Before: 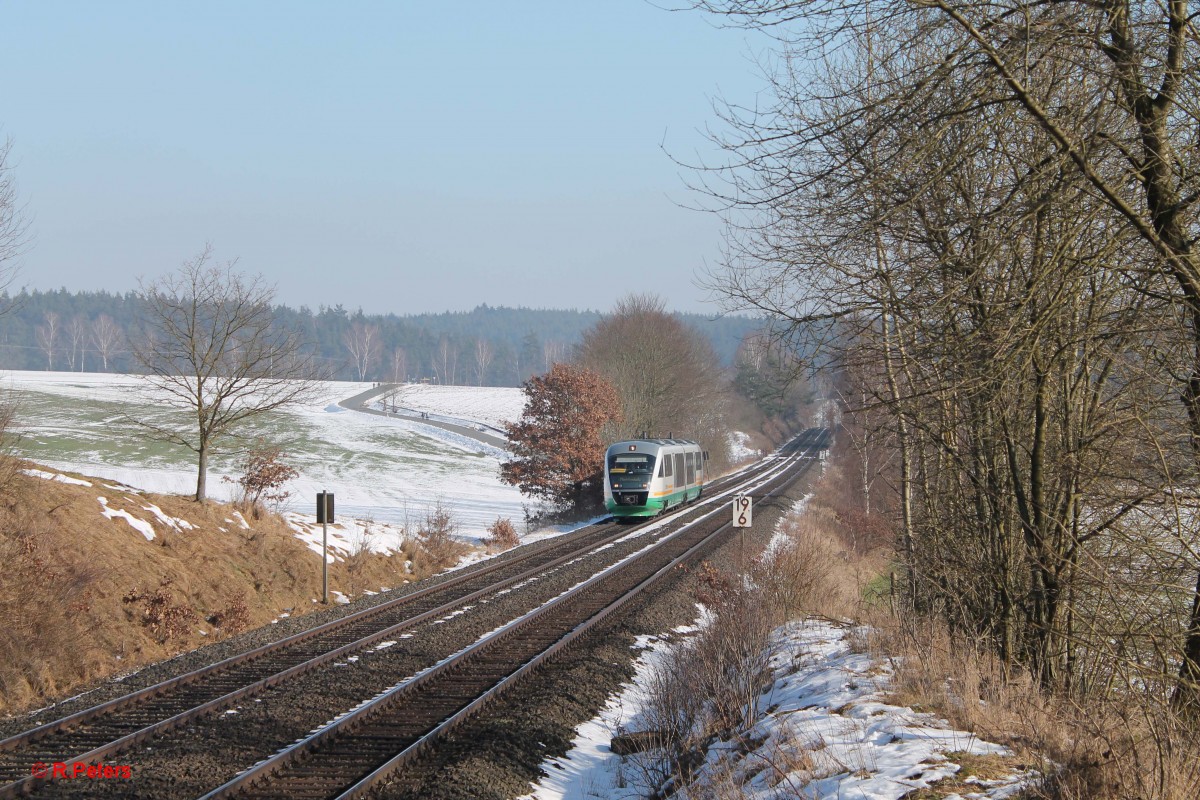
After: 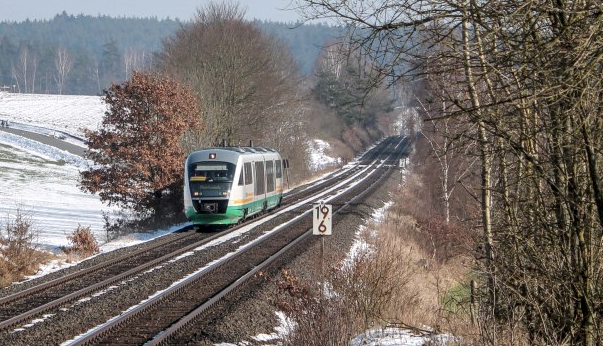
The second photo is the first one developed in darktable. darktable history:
white balance: emerald 1
crop: left 35.03%, top 36.625%, right 14.663%, bottom 20.057%
local contrast: highlights 25%, detail 150%
